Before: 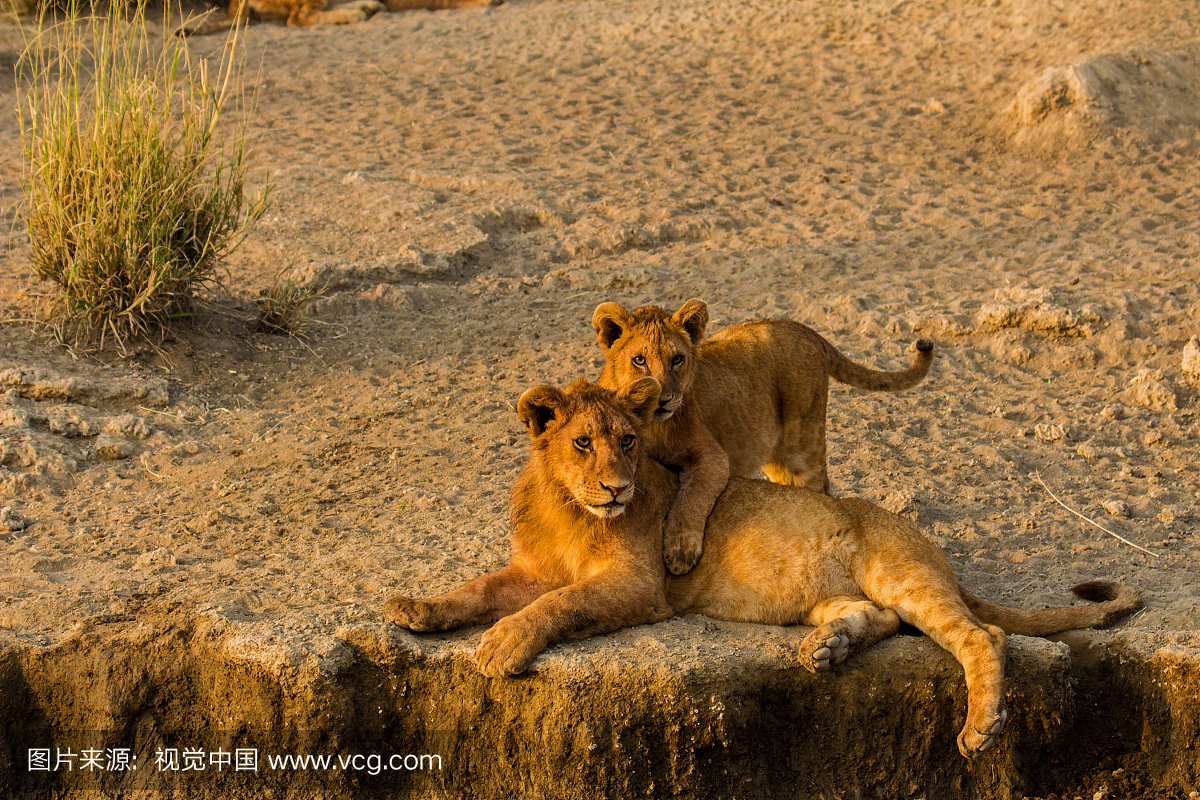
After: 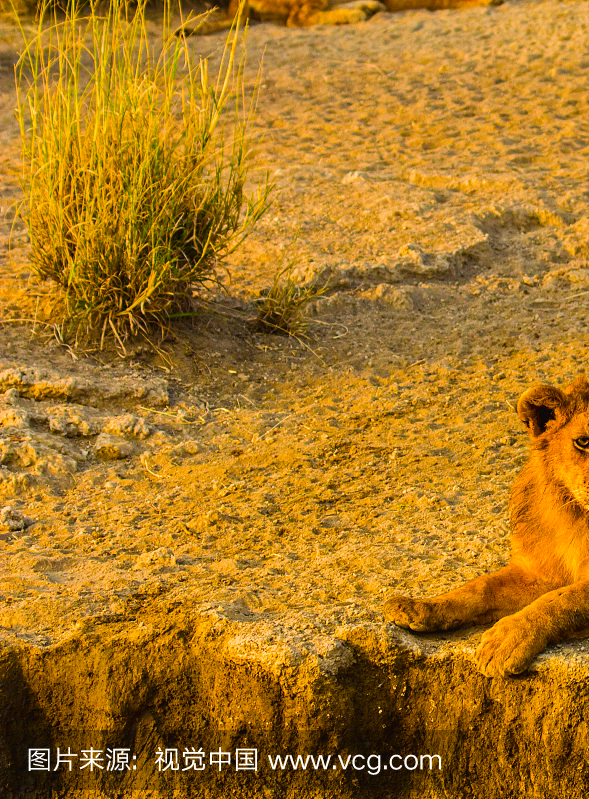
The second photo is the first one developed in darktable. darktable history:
crop and rotate: left 0%, top 0%, right 50.845%
color balance rgb: linear chroma grading › global chroma 15%, perceptual saturation grading › global saturation 30%
tone curve: curves: ch0 [(0, 0.028) (0.138, 0.156) (0.468, 0.516) (0.754, 0.823) (1, 1)], color space Lab, linked channels, preserve colors none
